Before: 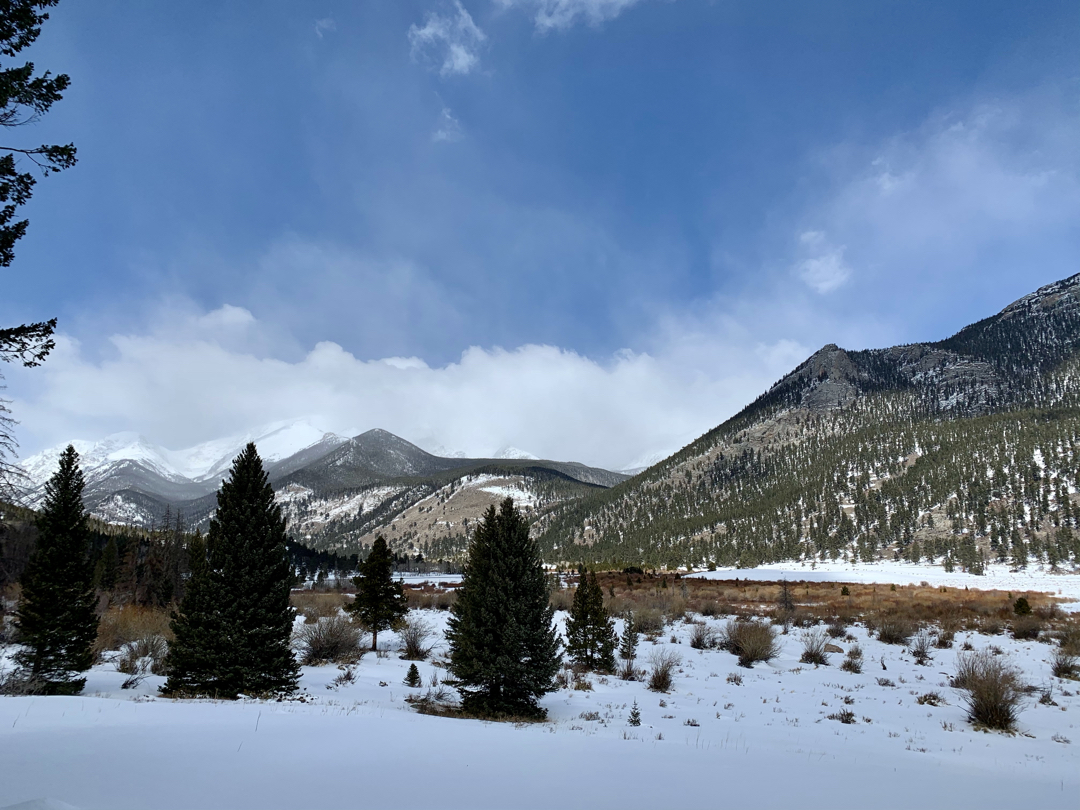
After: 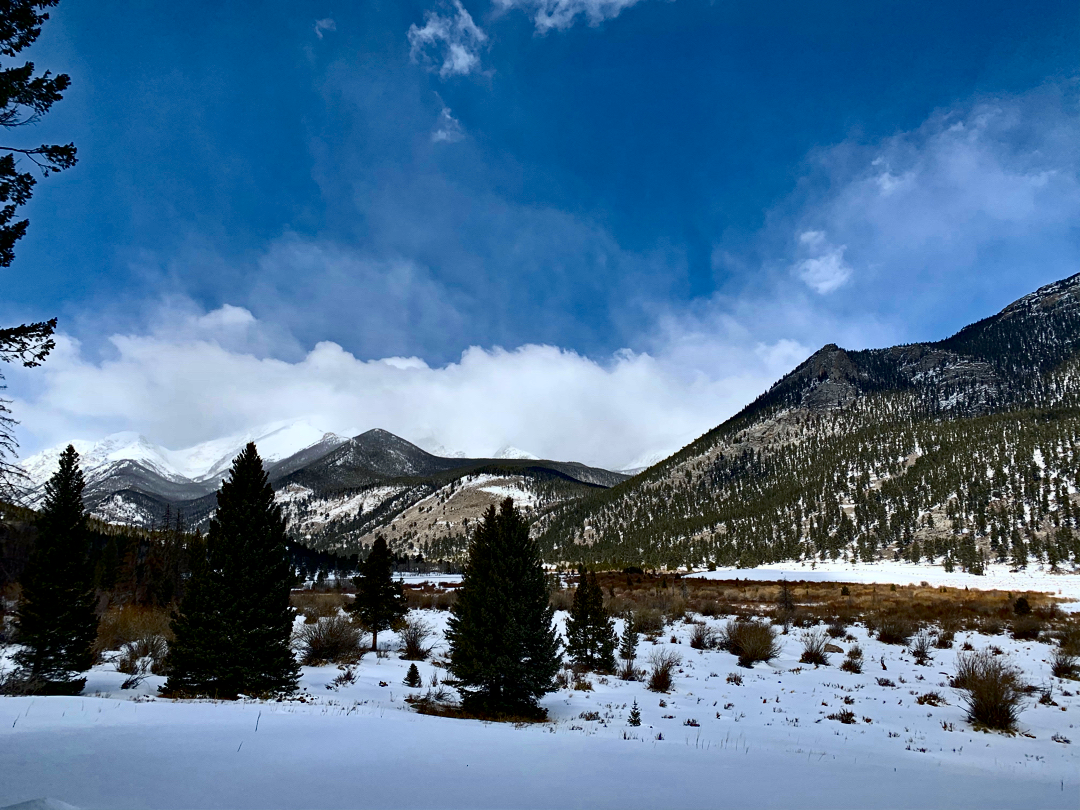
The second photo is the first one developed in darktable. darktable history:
exposure: black level correction 0.001, exposure -0.2 EV, compensate highlight preservation false
contrast brightness saturation: contrast 0.28
color contrast: green-magenta contrast 0.81
haze removal: strength 0.5, distance 0.43, compatibility mode true, adaptive false
